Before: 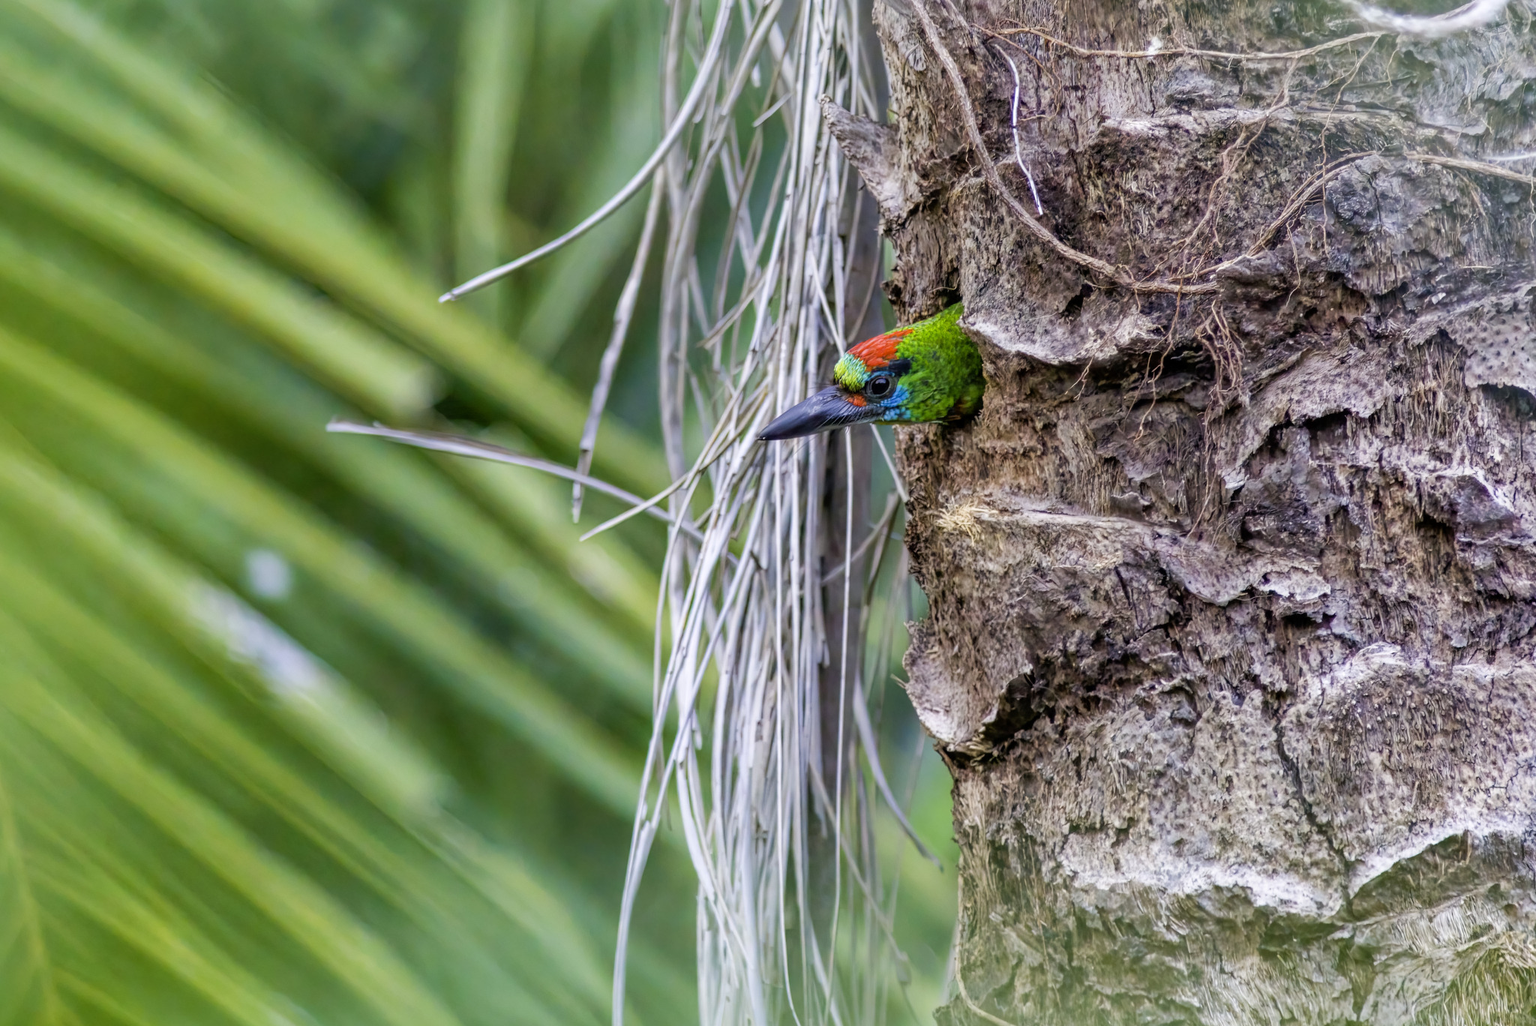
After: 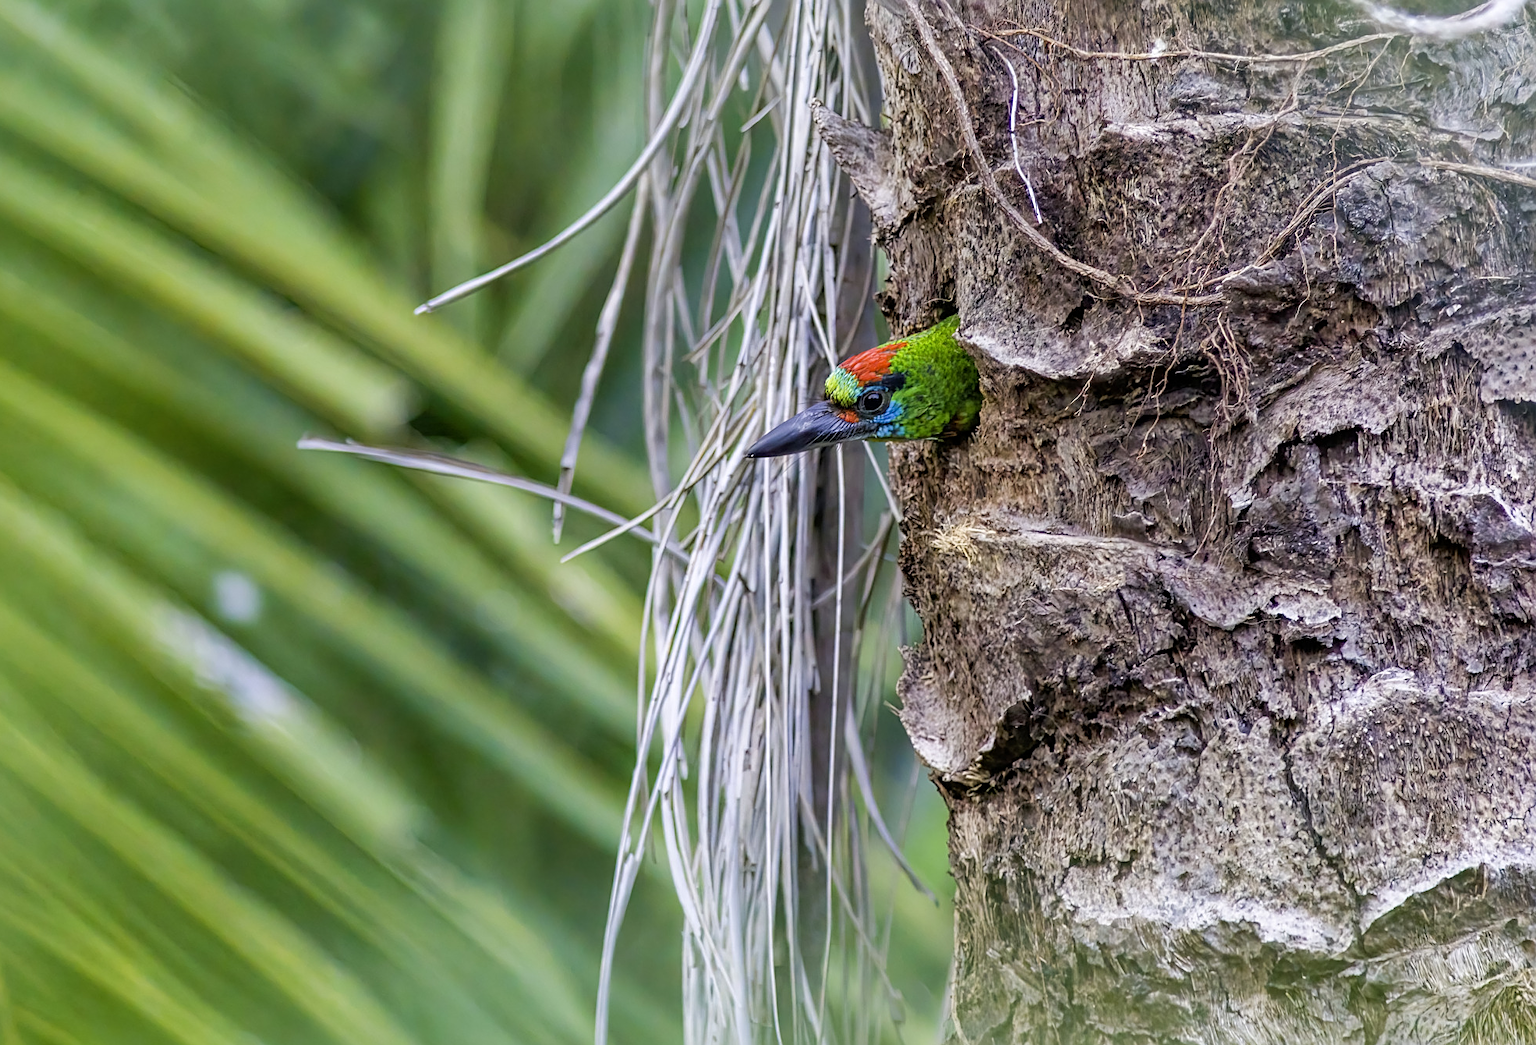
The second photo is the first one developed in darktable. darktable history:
crop and rotate: left 2.67%, right 1.117%, bottom 1.904%
sharpen: on, module defaults
